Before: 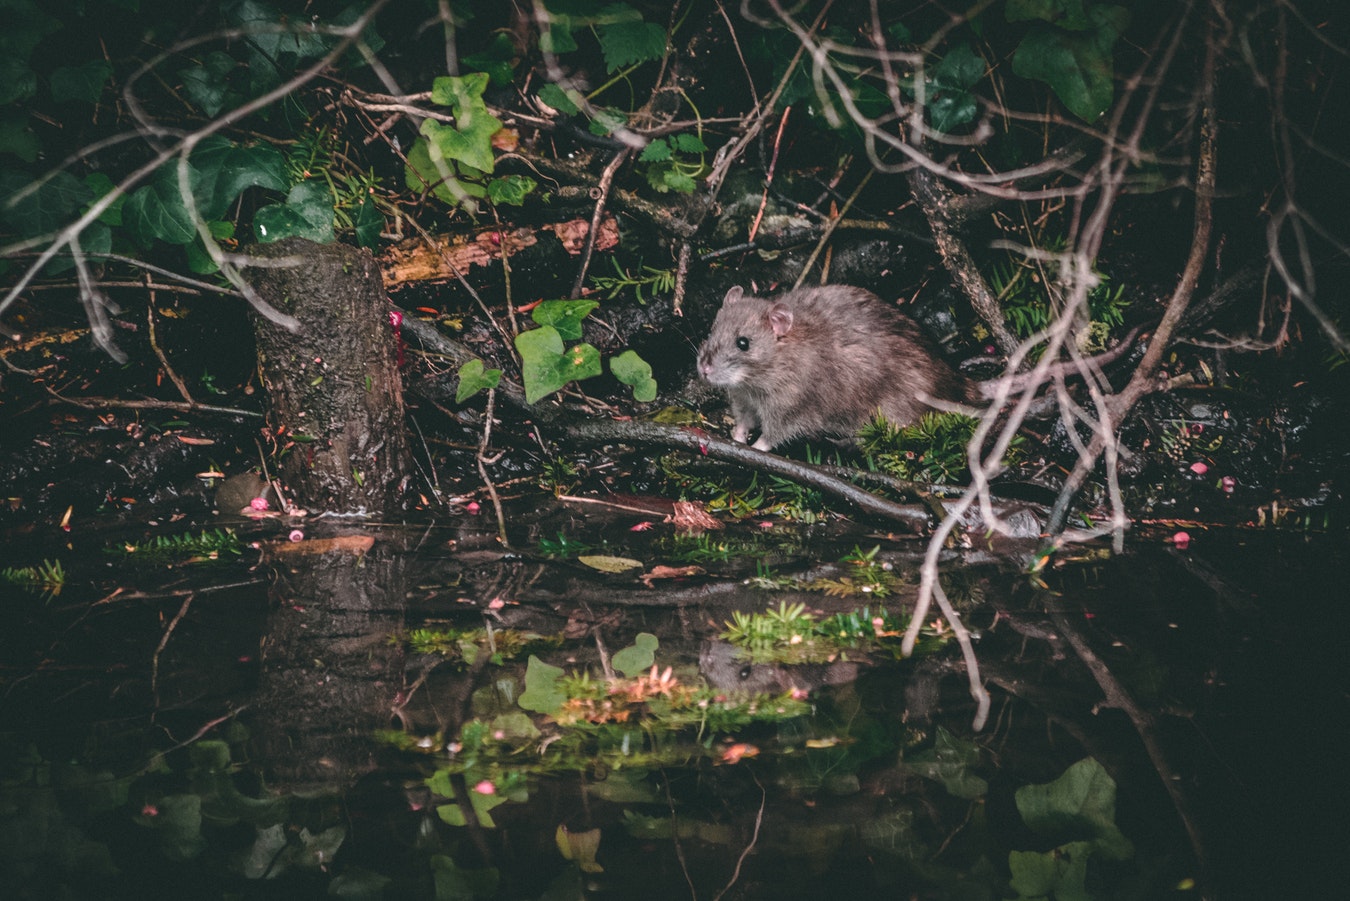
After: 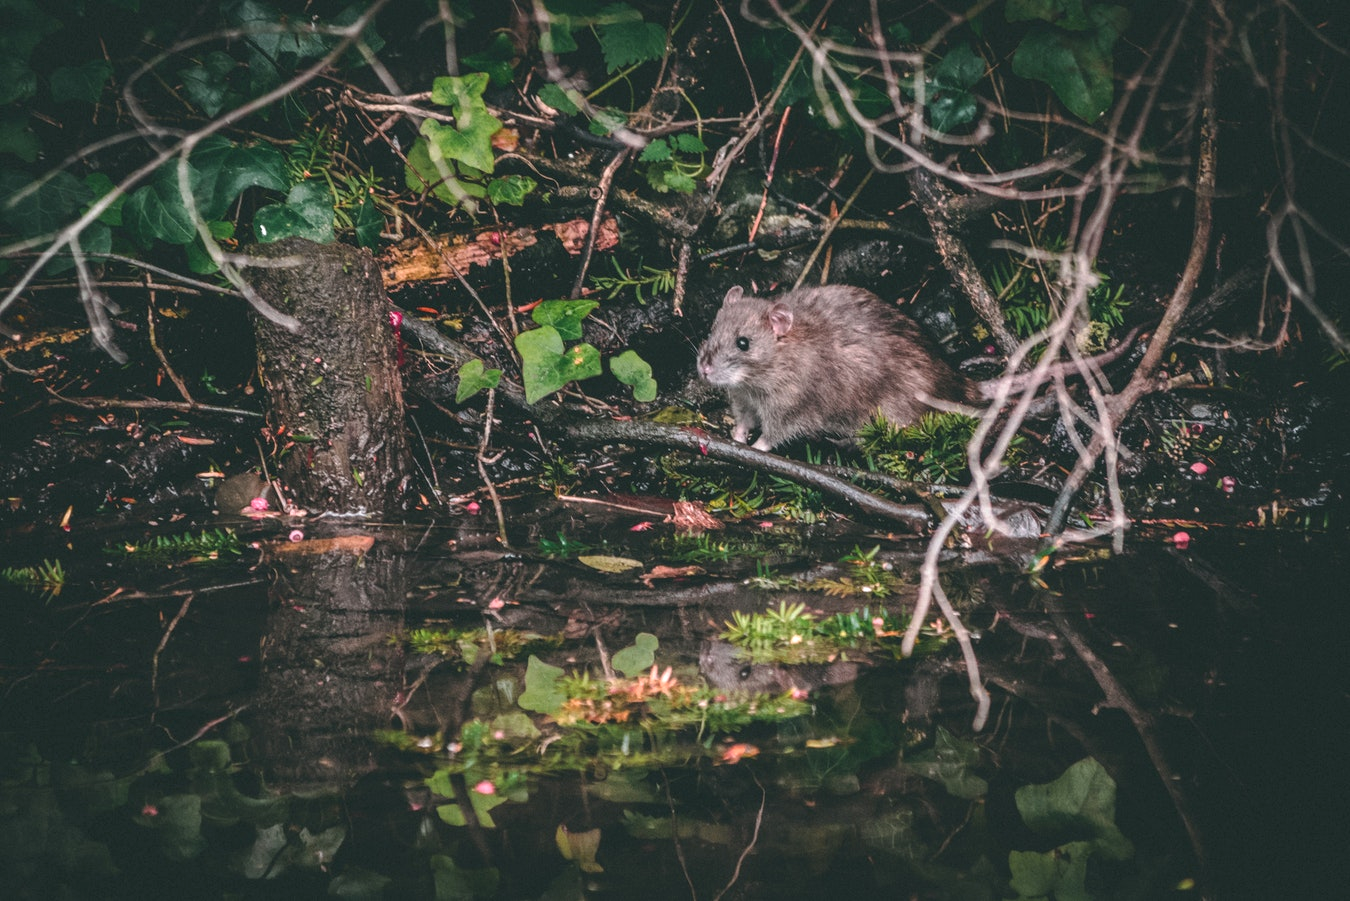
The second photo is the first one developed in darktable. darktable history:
local contrast: detail 109%
exposure: exposure 0.296 EV, compensate exposure bias true, compensate highlight preservation false
